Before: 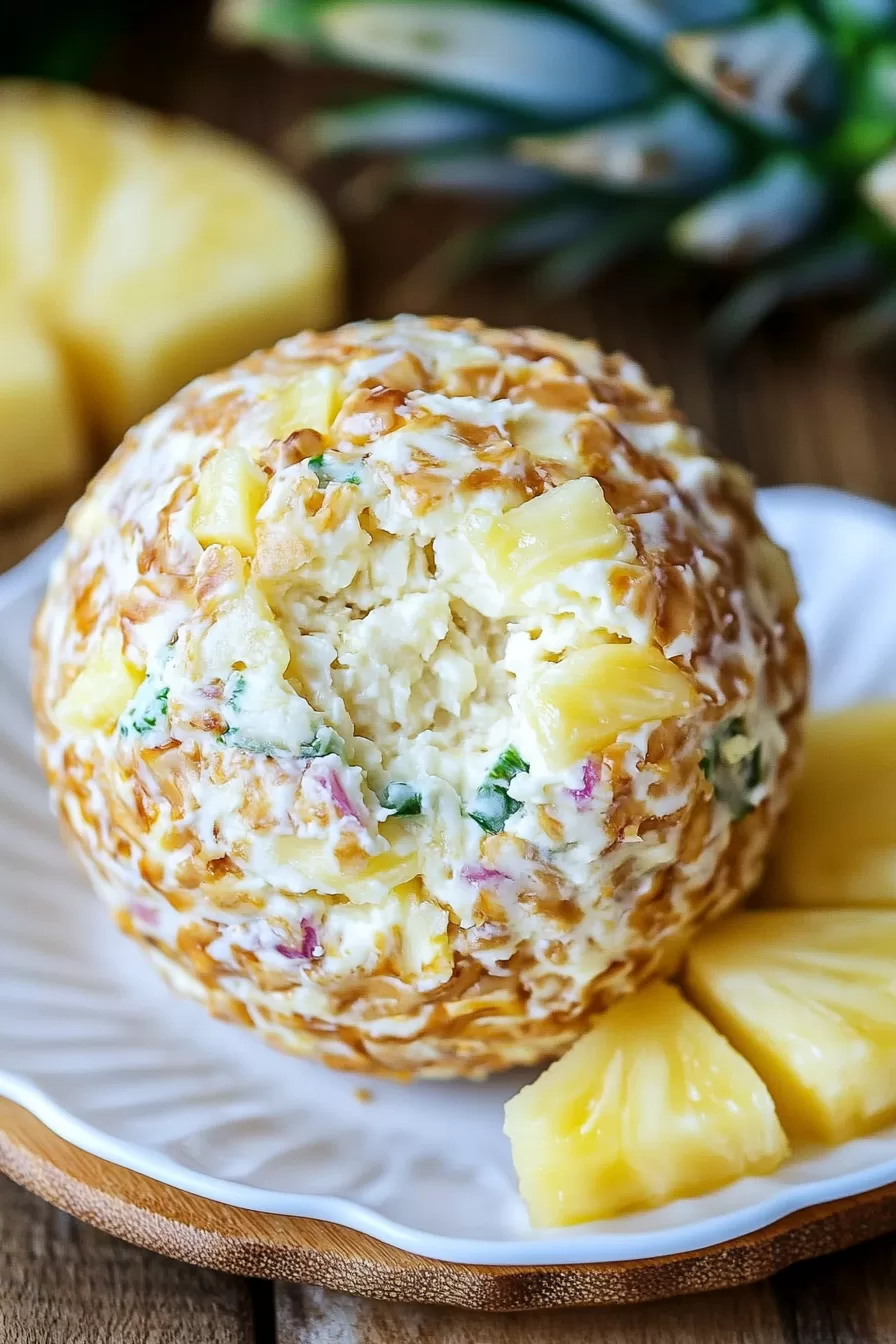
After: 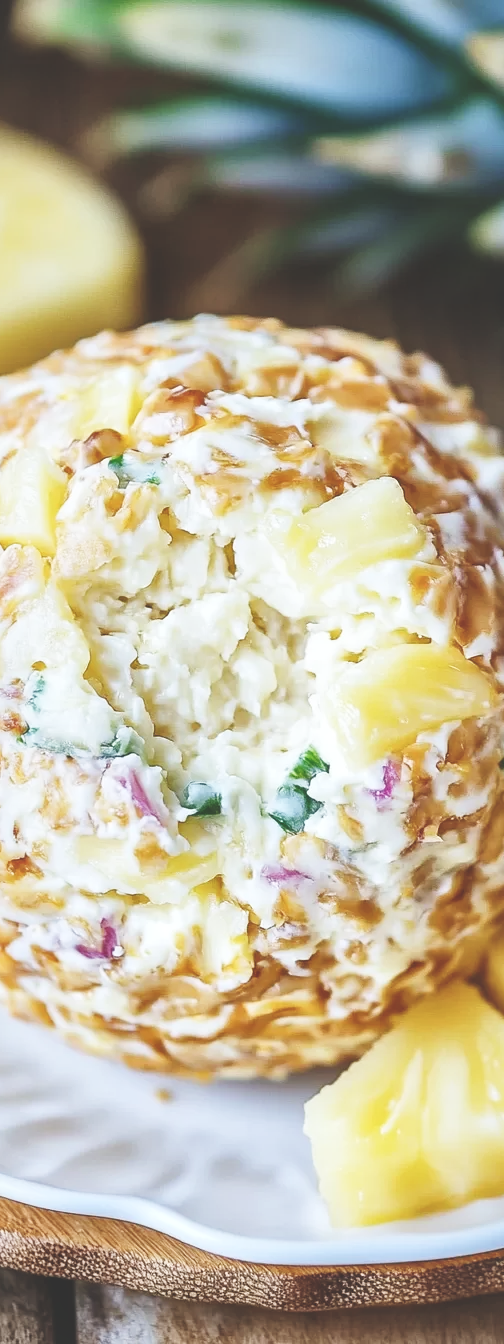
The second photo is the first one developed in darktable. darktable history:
crop and rotate: left 22.399%, right 21.333%
local contrast: mode bilateral grid, contrast 20, coarseness 50, detail 140%, midtone range 0.2
exposure: black level correction -0.037, exposure -0.496 EV, compensate exposure bias true, compensate highlight preservation false
base curve: curves: ch0 [(0, 0) (0.008, 0.007) (0.022, 0.029) (0.048, 0.089) (0.092, 0.197) (0.191, 0.399) (0.275, 0.534) (0.357, 0.65) (0.477, 0.78) (0.542, 0.833) (0.799, 0.973) (1, 1)], preserve colors none
